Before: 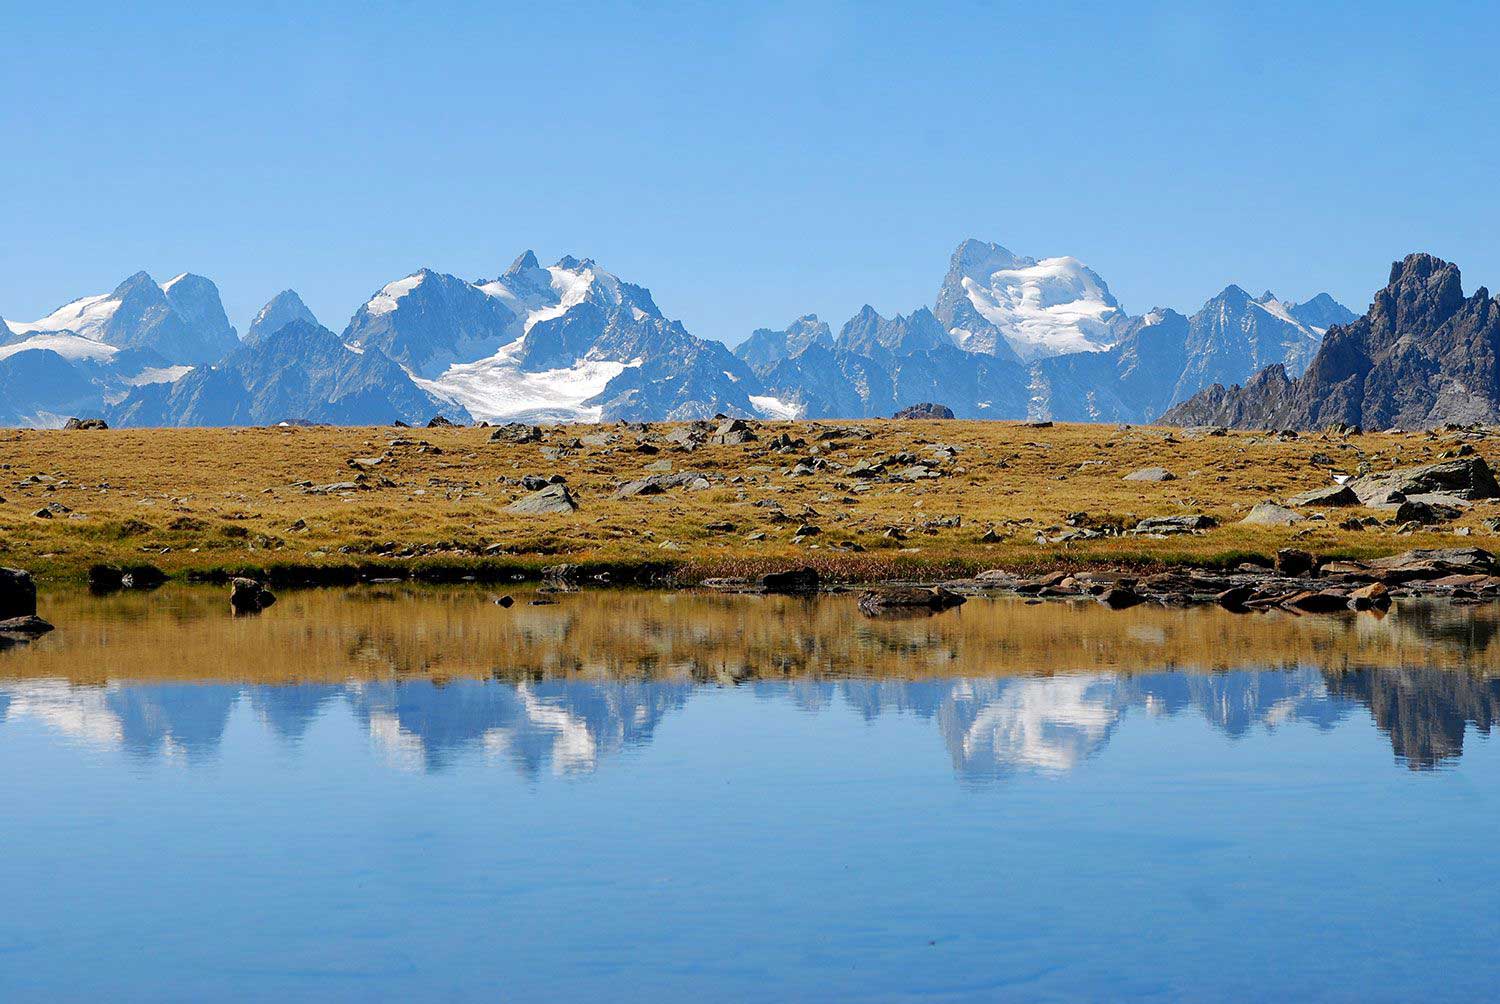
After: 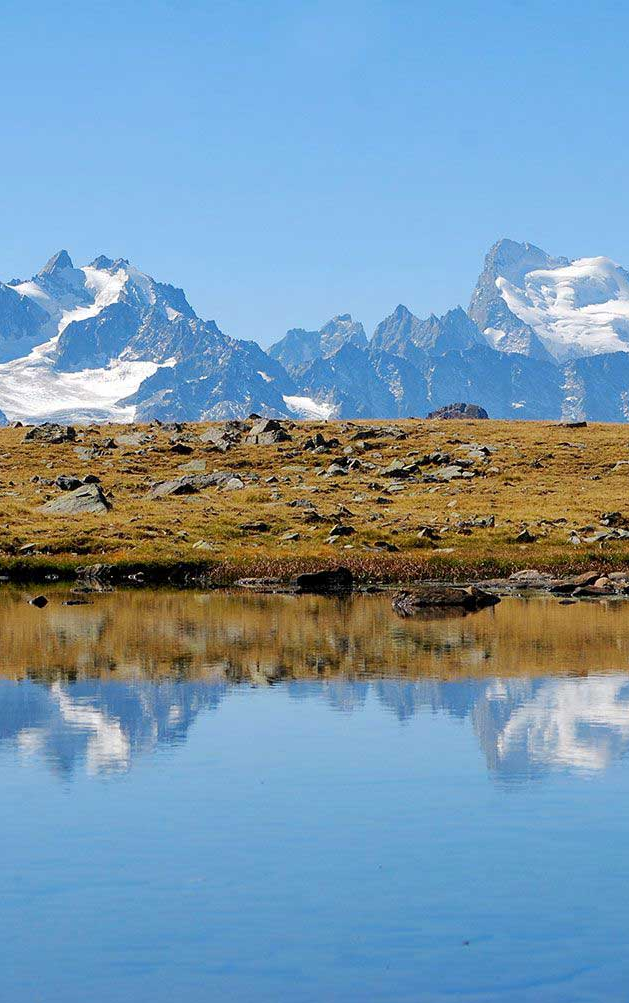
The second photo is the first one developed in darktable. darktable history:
crop: left 31.093%, right 26.908%
